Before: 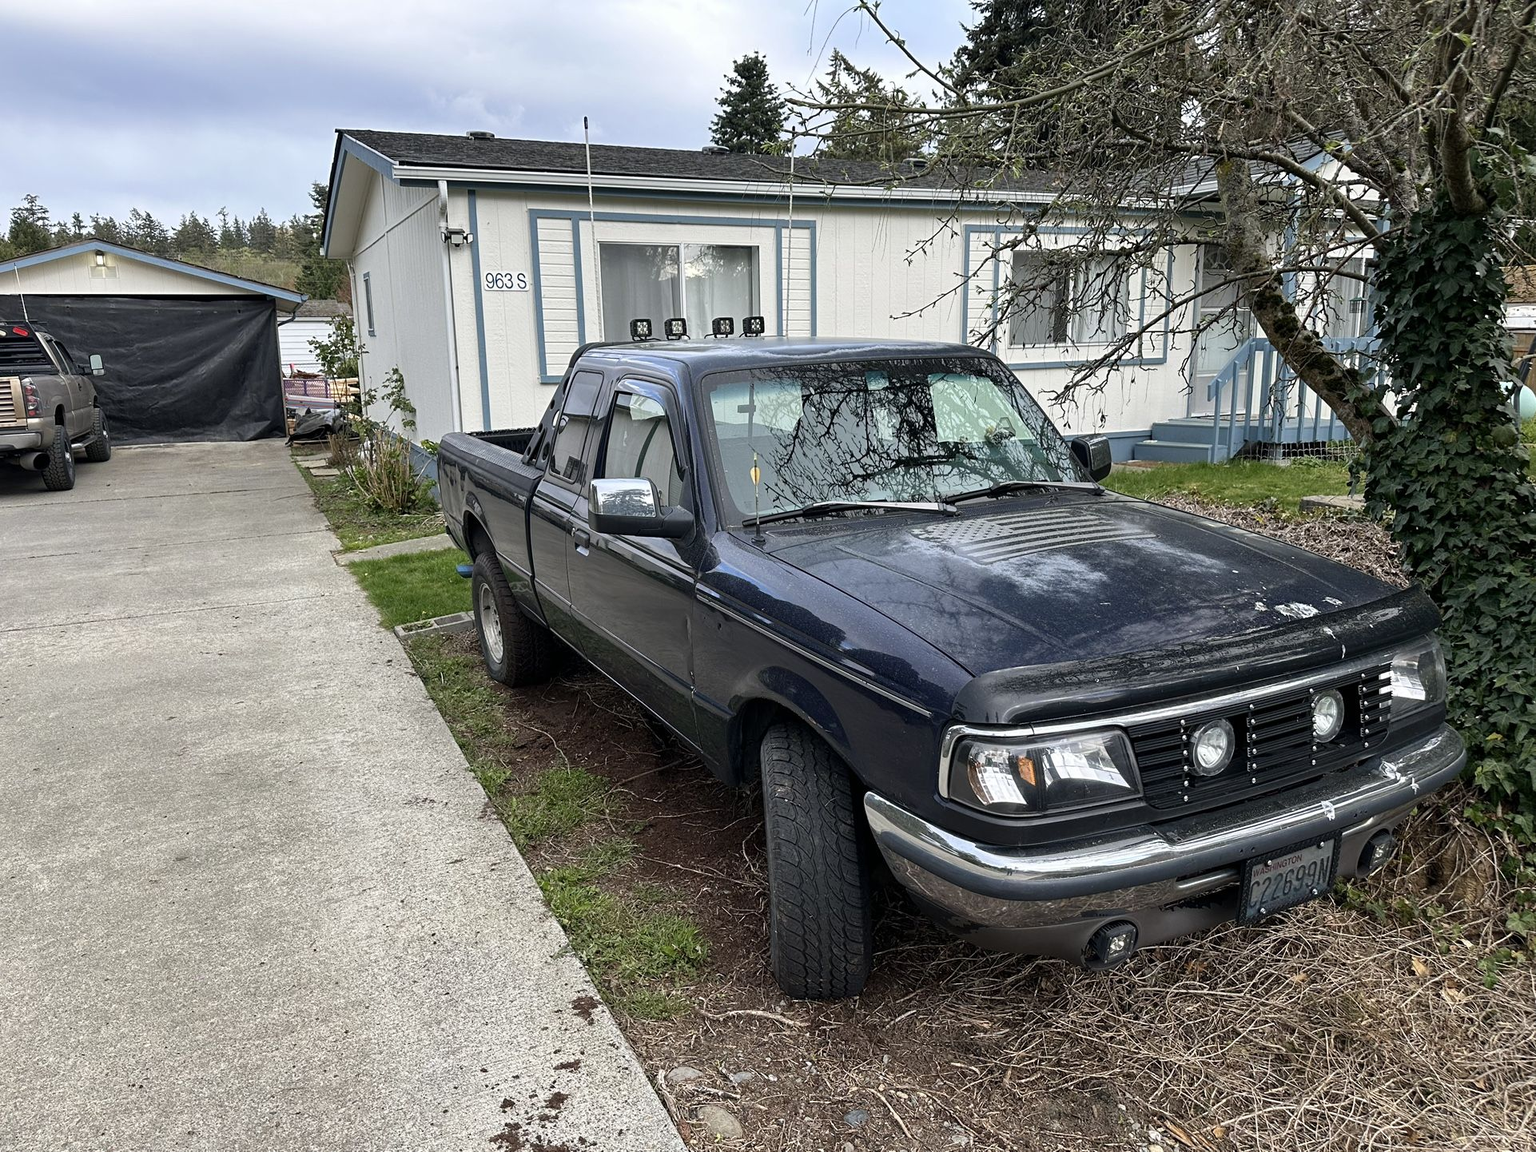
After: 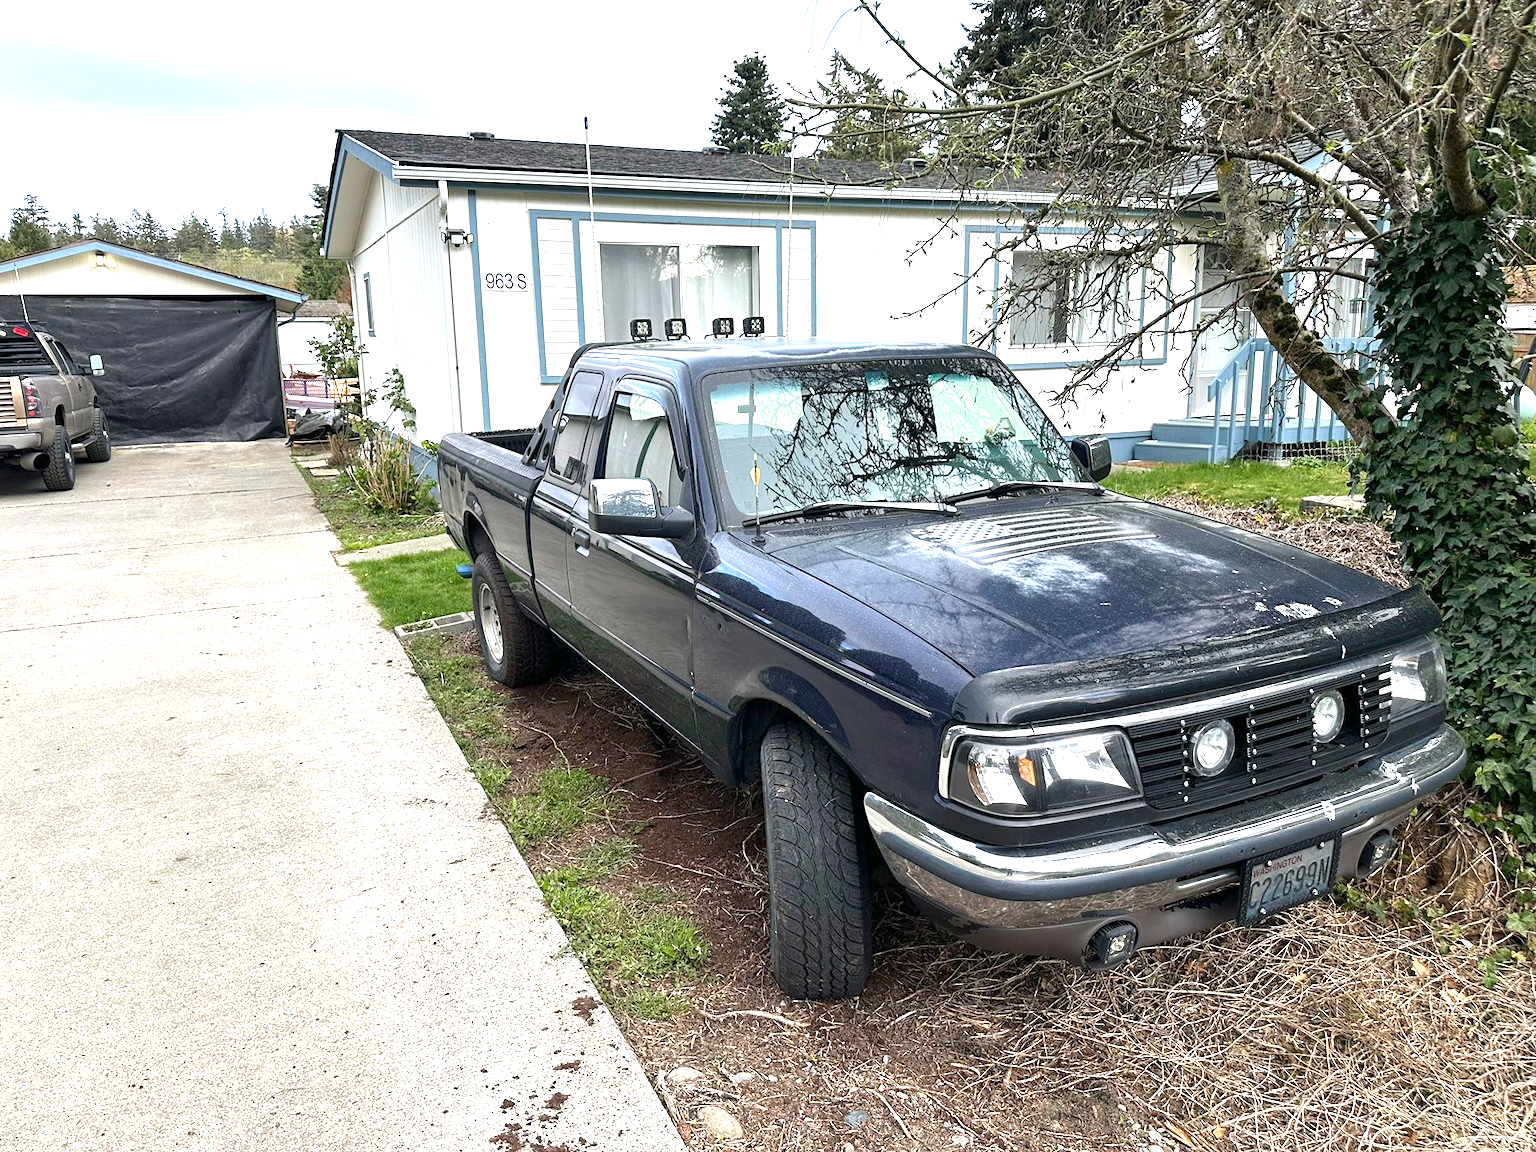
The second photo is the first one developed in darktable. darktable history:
tone equalizer: edges refinement/feathering 500, mask exposure compensation -1.57 EV, preserve details no
exposure: exposure 1.157 EV, compensate highlight preservation false
